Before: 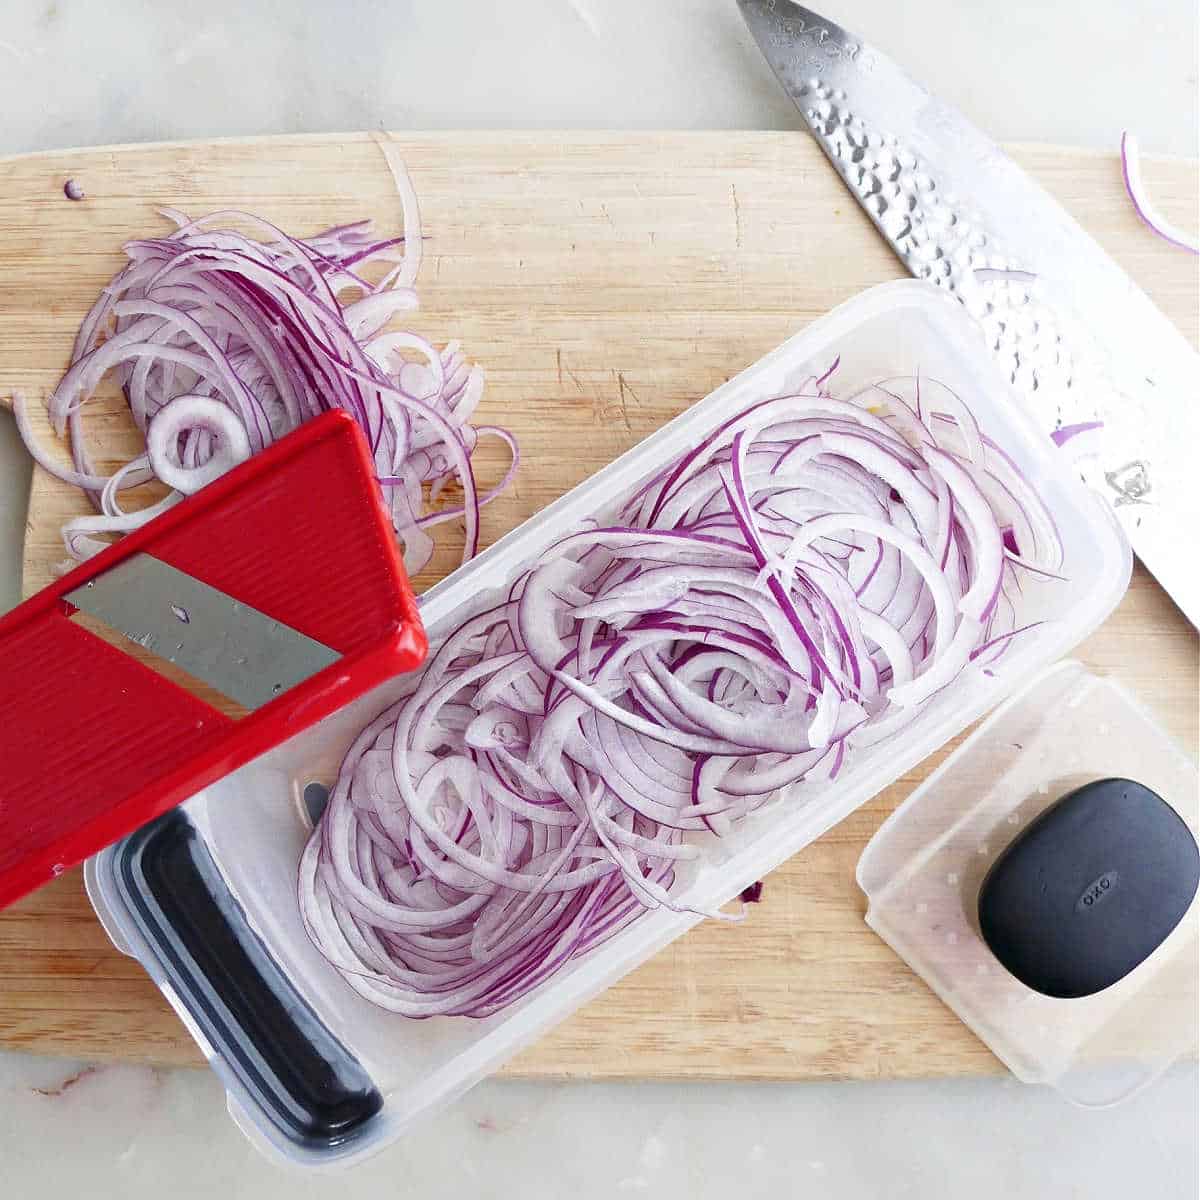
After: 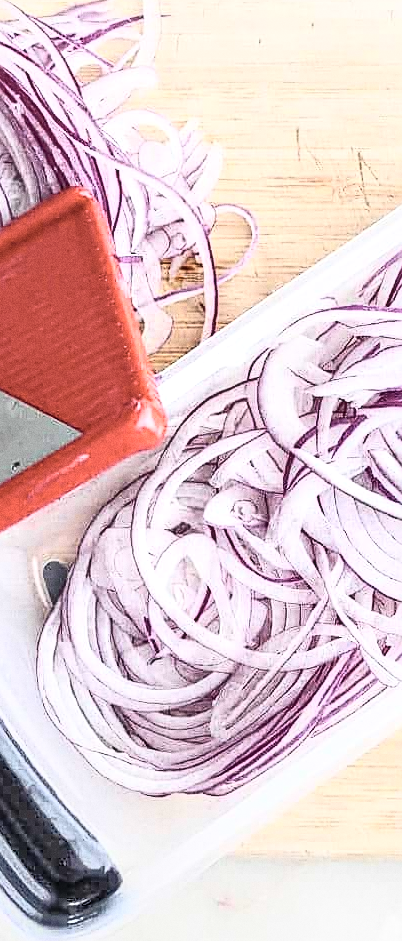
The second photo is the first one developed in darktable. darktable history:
local contrast: detail 130%
crop and rotate: left 21.77%, top 18.528%, right 44.676%, bottom 2.997%
color balance rgb: global vibrance 1%, saturation formula JzAzBz (2021)
contrast brightness saturation: contrast 0.43, brightness 0.56, saturation -0.19
tone equalizer: -8 EV -0.528 EV, -7 EV -0.319 EV, -6 EV -0.083 EV, -5 EV 0.413 EV, -4 EV 0.985 EV, -3 EV 0.791 EV, -2 EV -0.01 EV, -1 EV 0.14 EV, +0 EV -0.012 EV, smoothing 1
grain: coarseness 0.09 ISO
fill light: exposure -2 EV, width 8.6
sharpen: on, module defaults
